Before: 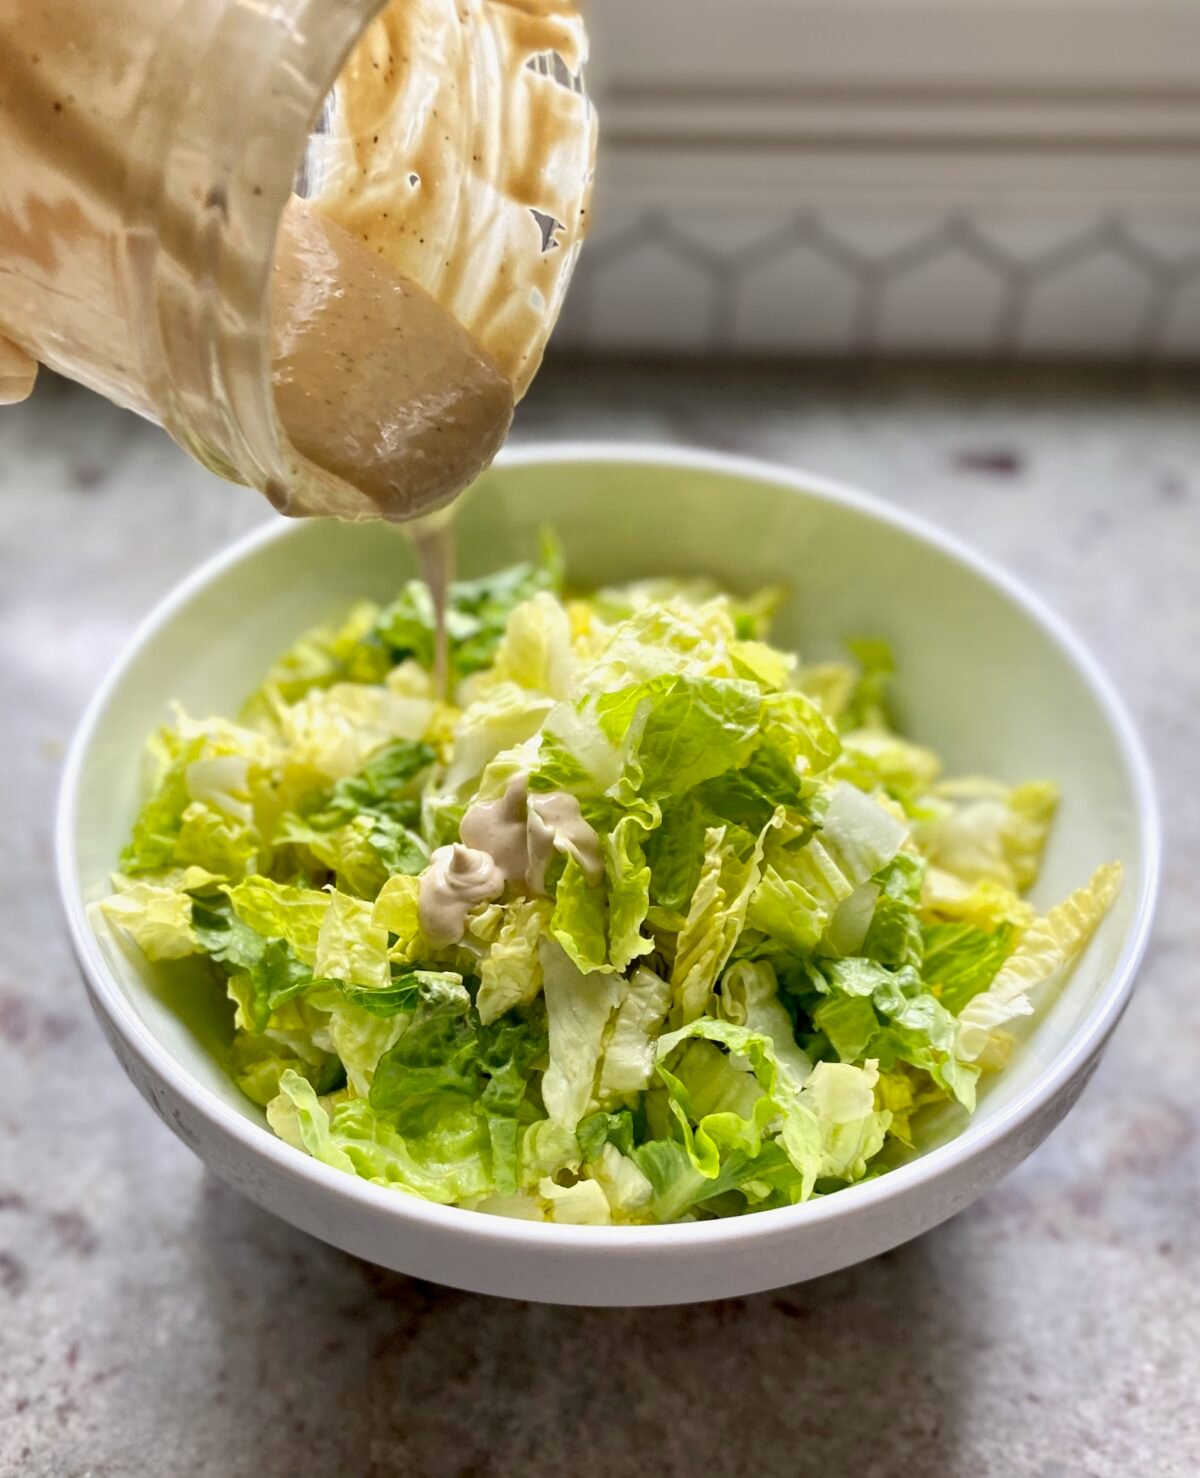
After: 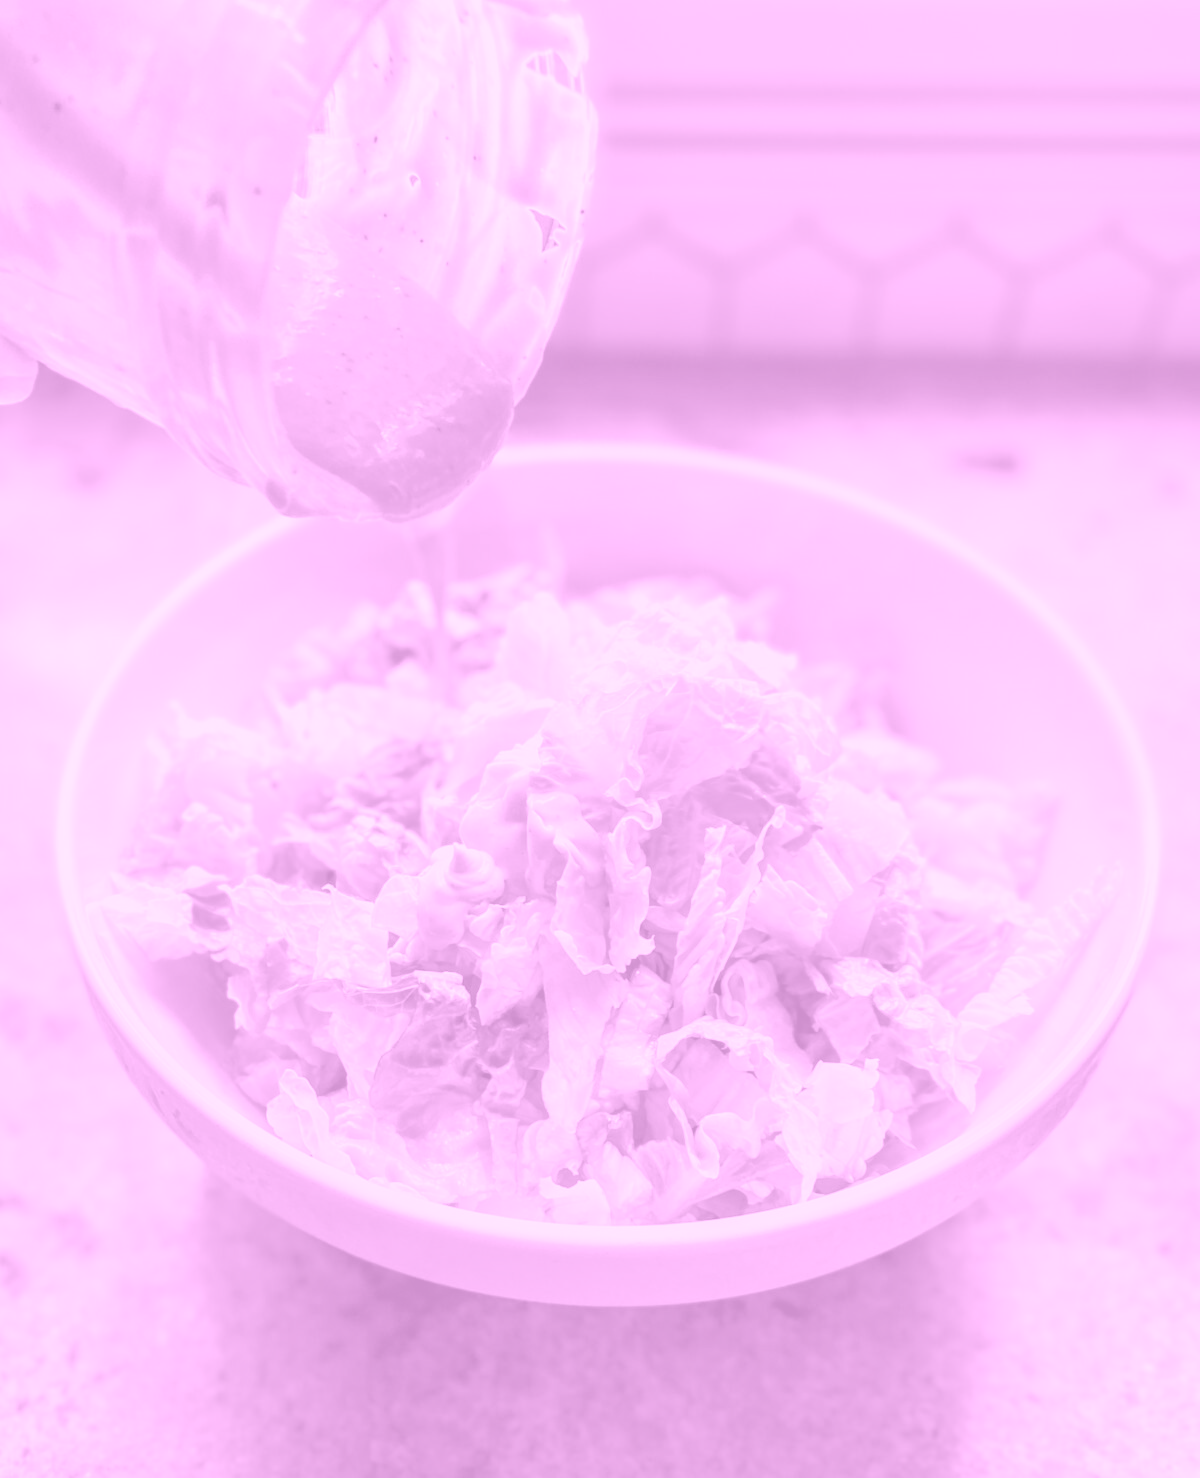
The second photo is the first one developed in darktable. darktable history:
local contrast: on, module defaults
colorize: hue 331.2°, saturation 75%, source mix 30.28%, lightness 70.52%, version 1
